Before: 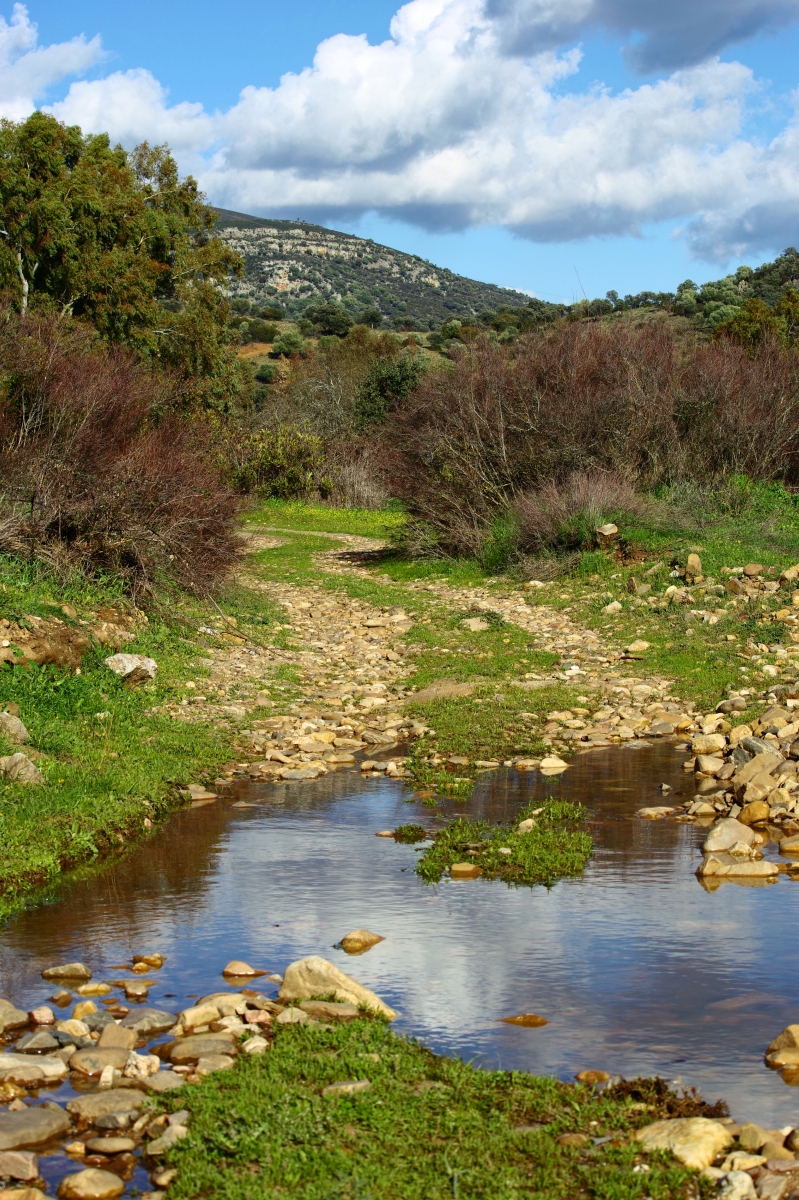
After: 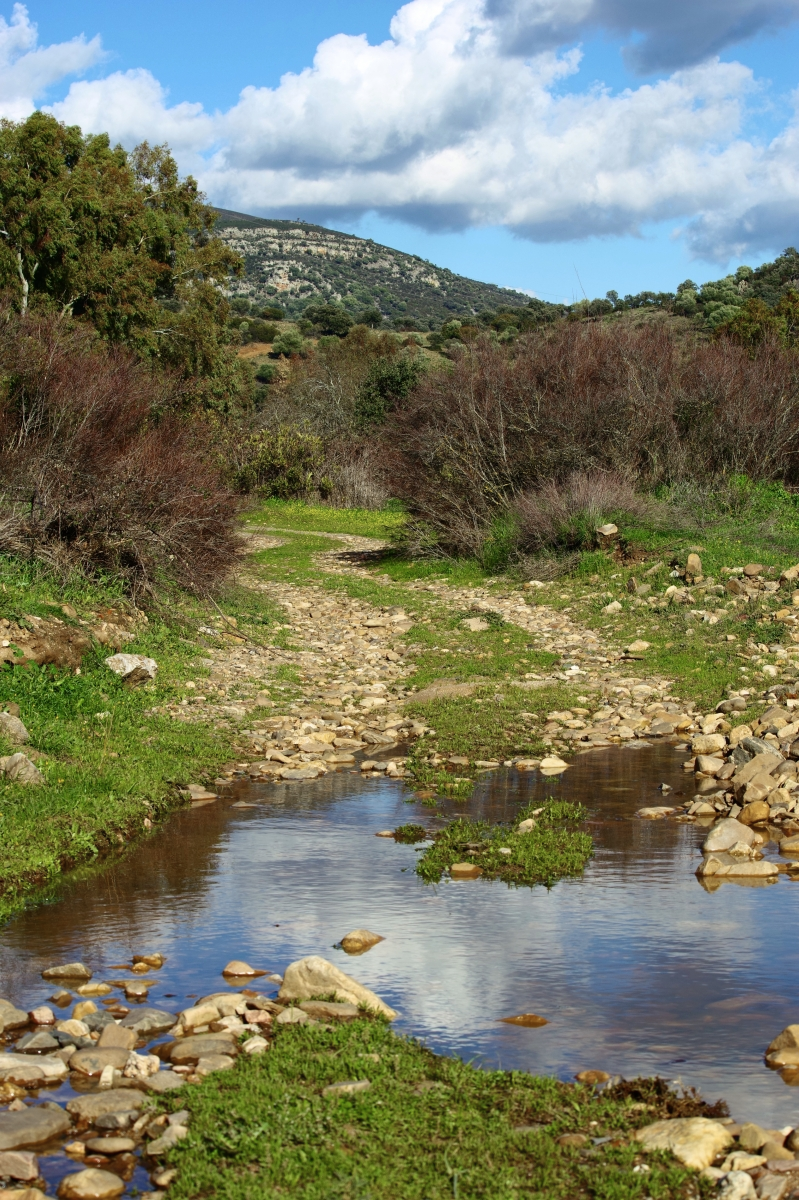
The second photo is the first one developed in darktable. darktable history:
color zones: curves: ch0 [(0.224, 0.526) (0.75, 0.5)]; ch1 [(0.055, 0.526) (0.224, 0.761) (0.377, 0.526) (0.75, 0.5)], mix -136.66%
